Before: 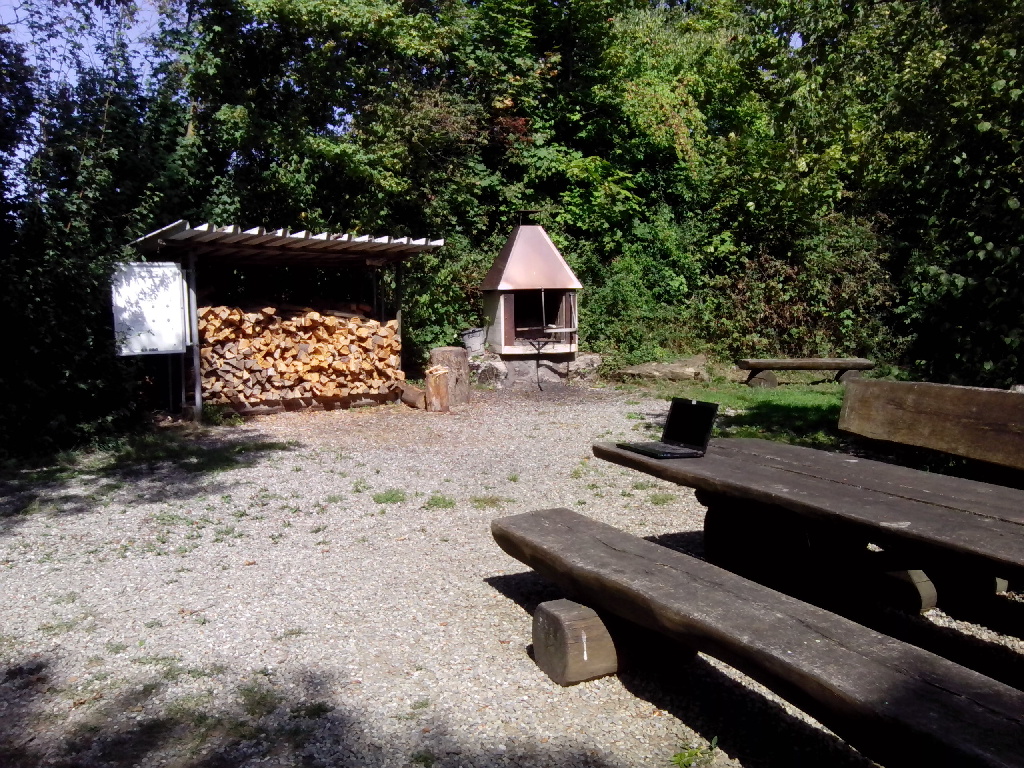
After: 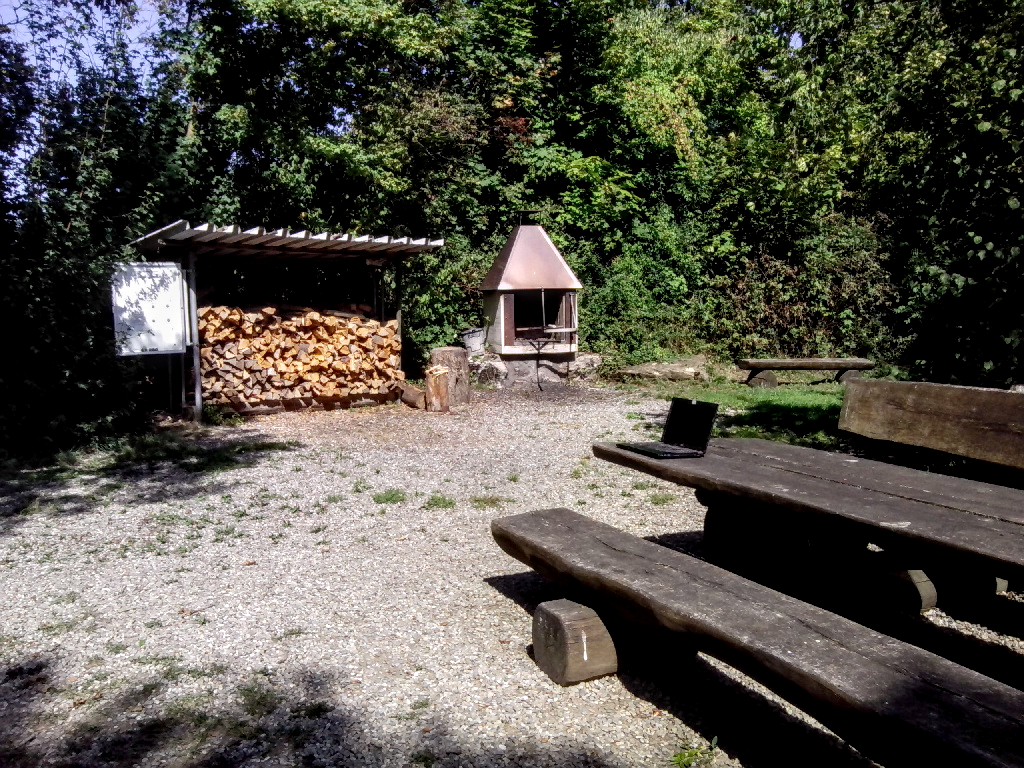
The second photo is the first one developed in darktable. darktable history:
grain: coarseness 14.57 ISO, strength 8.8%
local contrast: detail 150%
vignetting: fall-off start 116.67%, fall-off radius 59.26%, brightness -0.31, saturation -0.056
